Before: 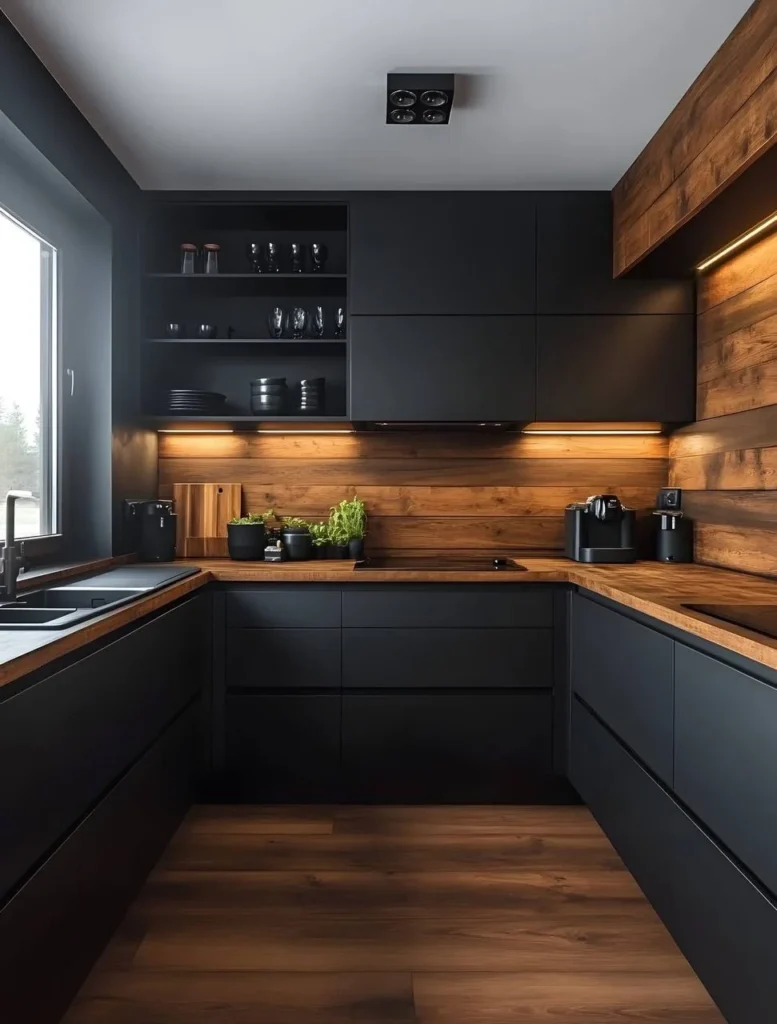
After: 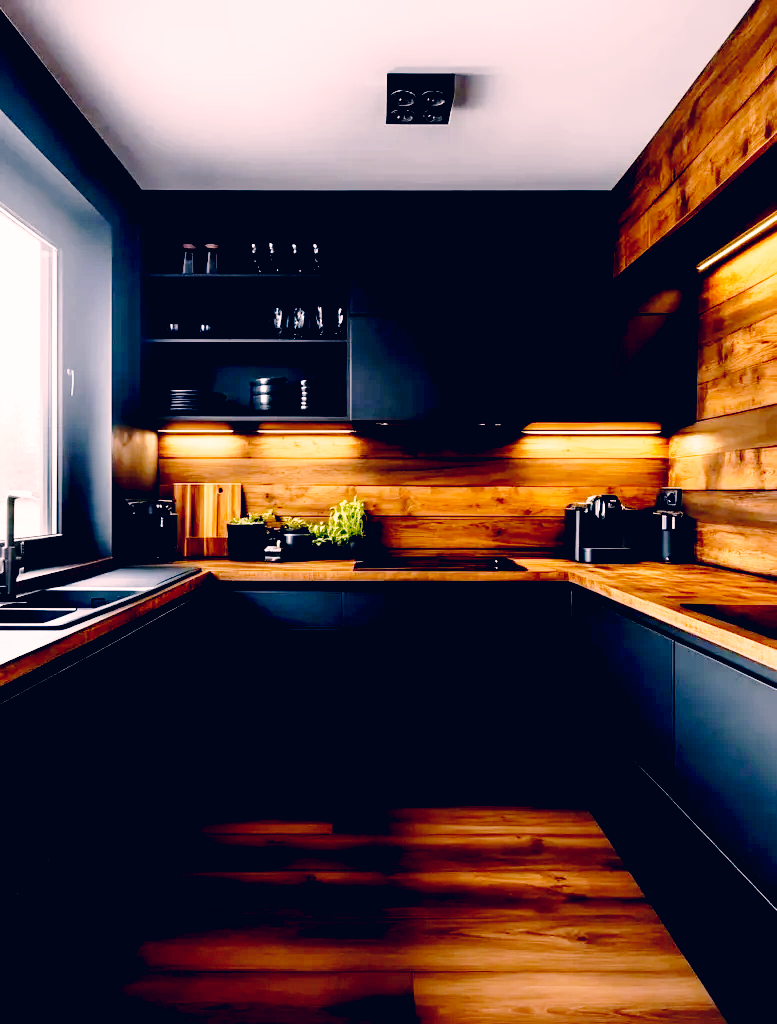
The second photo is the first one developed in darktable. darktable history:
exposure: black level correction 0.036, exposure 0.901 EV, compensate exposure bias true, compensate highlight preservation false
base curve: curves: ch0 [(0, 0) (0.028, 0.03) (0.121, 0.232) (0.46, 0.748) (0.859, 0.968) (1, 1)], preserve colors none
shadows and highlights: shadows -20.53, white point adjustment -2, highlights -34.72
color correction: highlights a* 13.87, highlights b* 6.15, shadows a* -5.64, shadows b* -15.92, saturation 0.845
